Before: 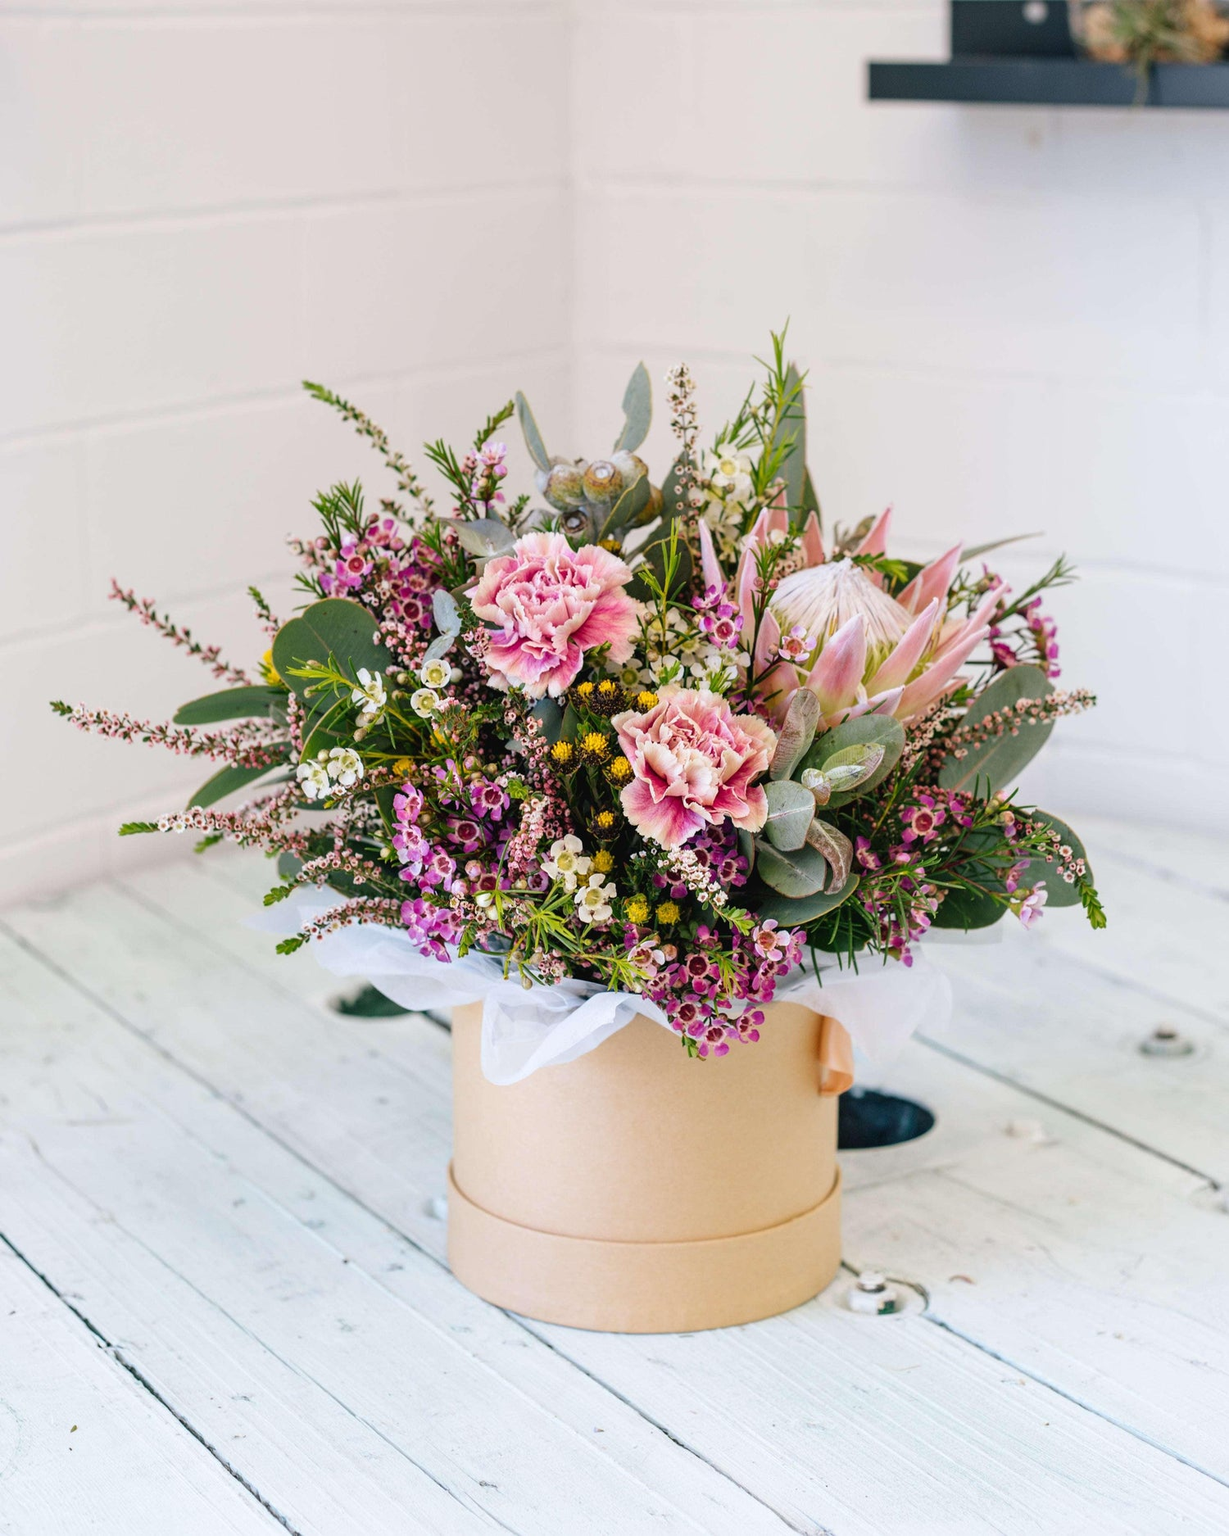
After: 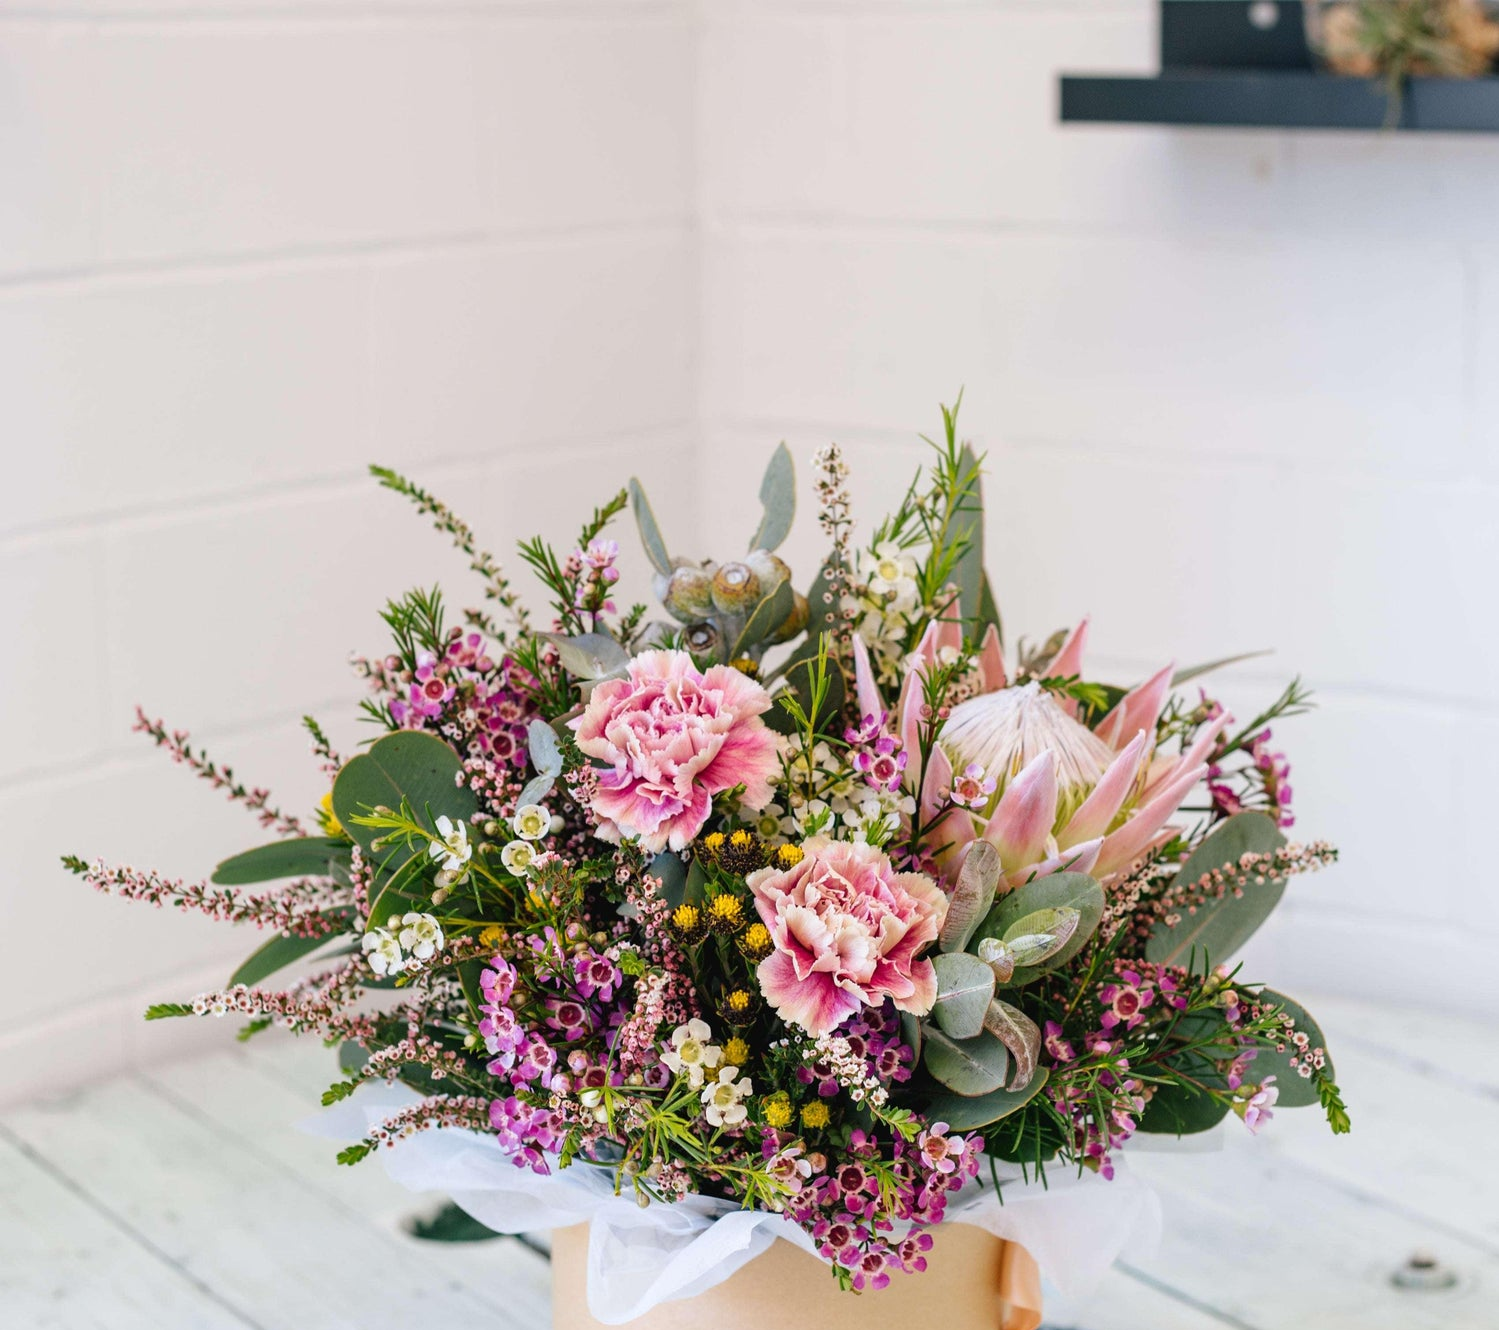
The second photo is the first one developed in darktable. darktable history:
crop: right 0%, bottom 29.027%
